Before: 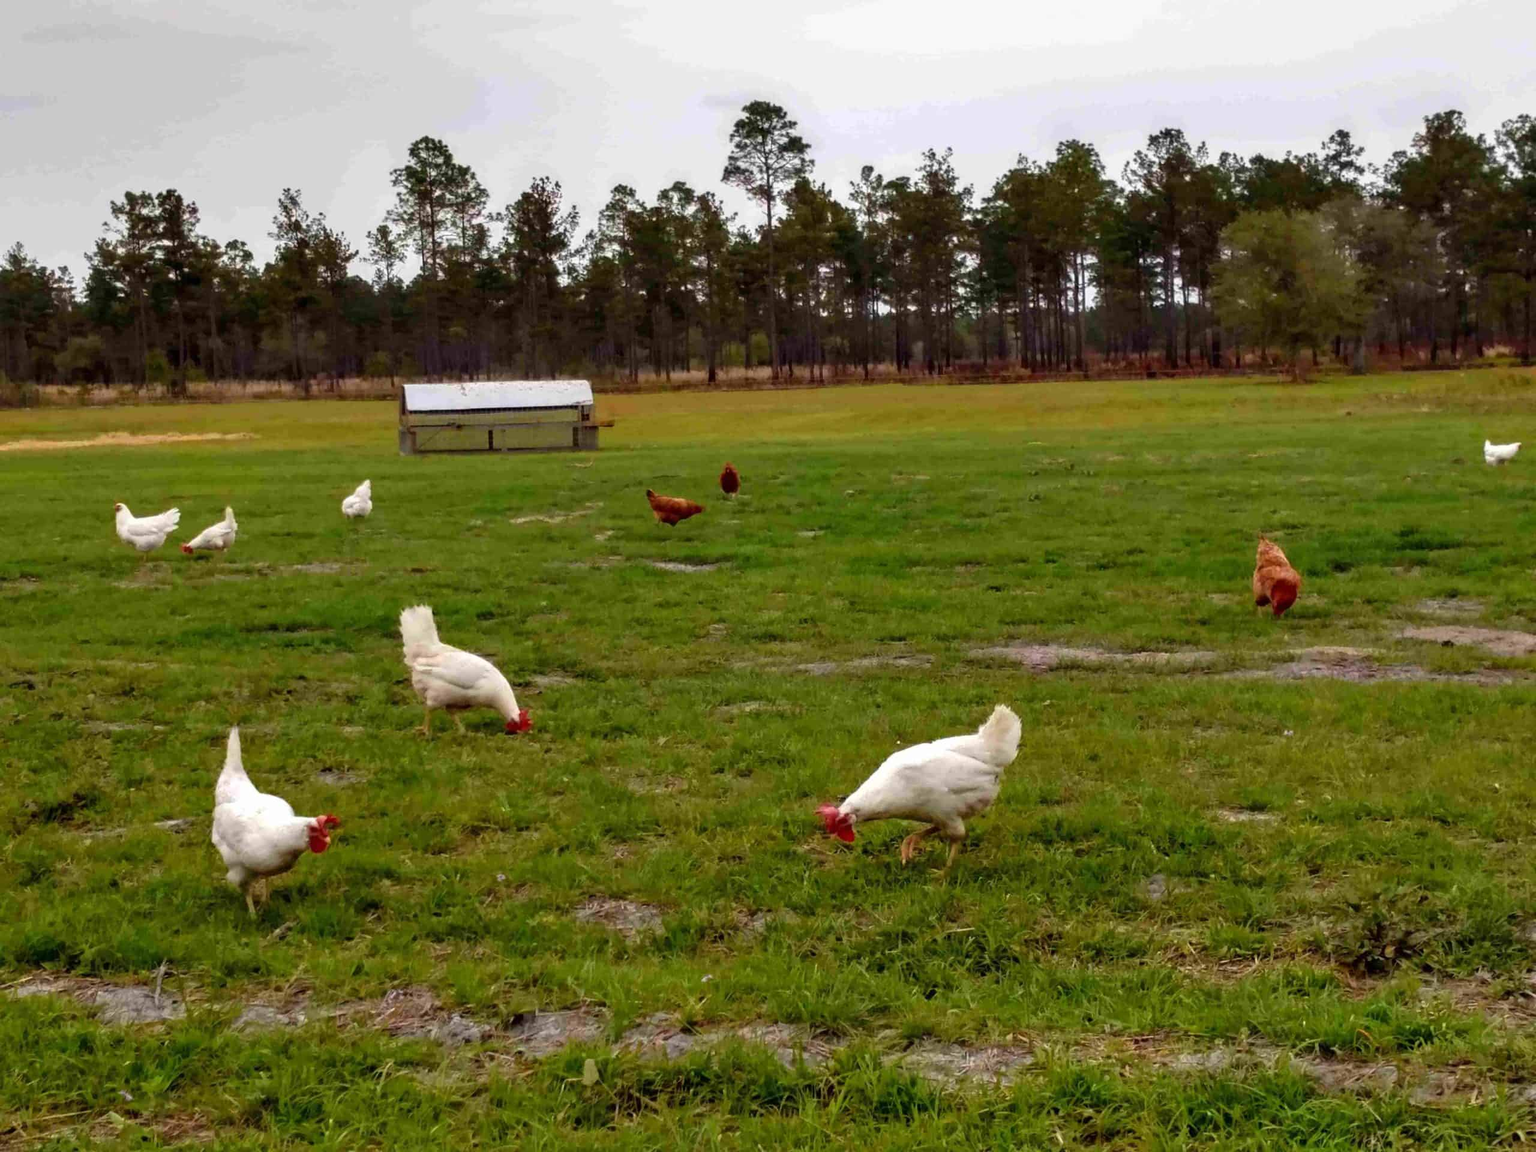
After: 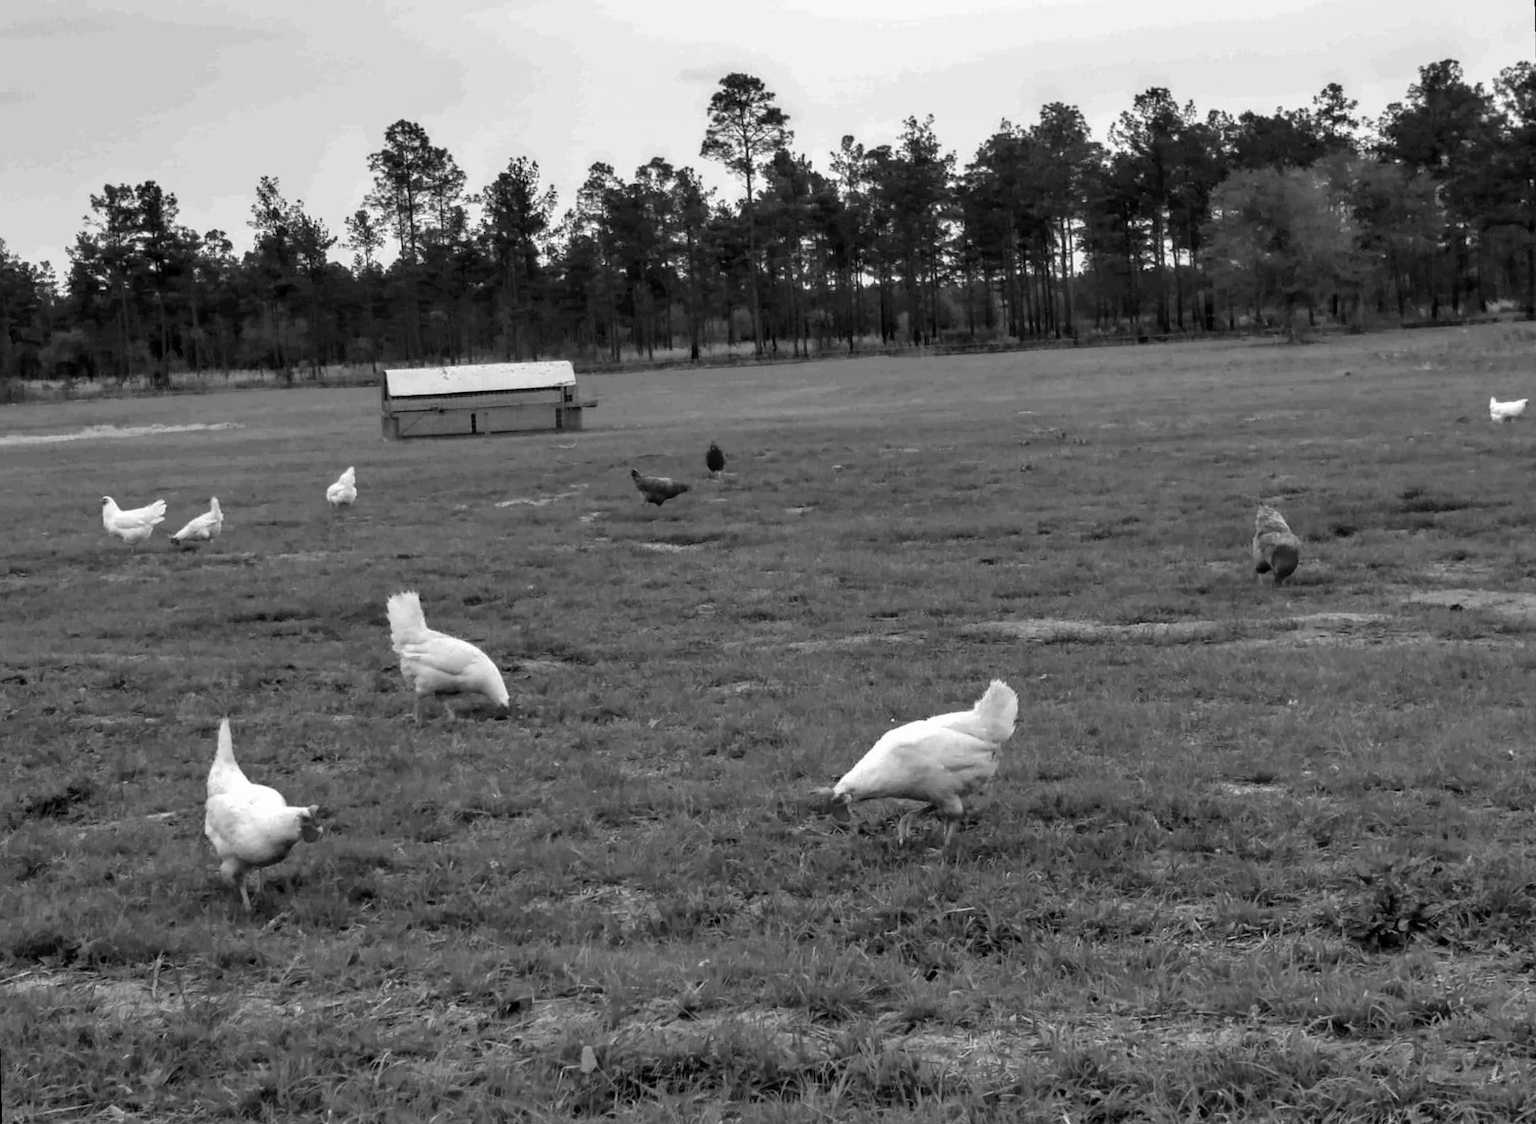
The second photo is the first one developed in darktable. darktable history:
contrast brightness saturation: saturation -1
rotate and perspective: rotation -1.32°, lens shift (horizontal) -0.031, crop left 0.015, crop right 0.985, crop top 0.047, crop bottom 0.982
exposure: black level correction 0.001, compensate highlight preservation false
